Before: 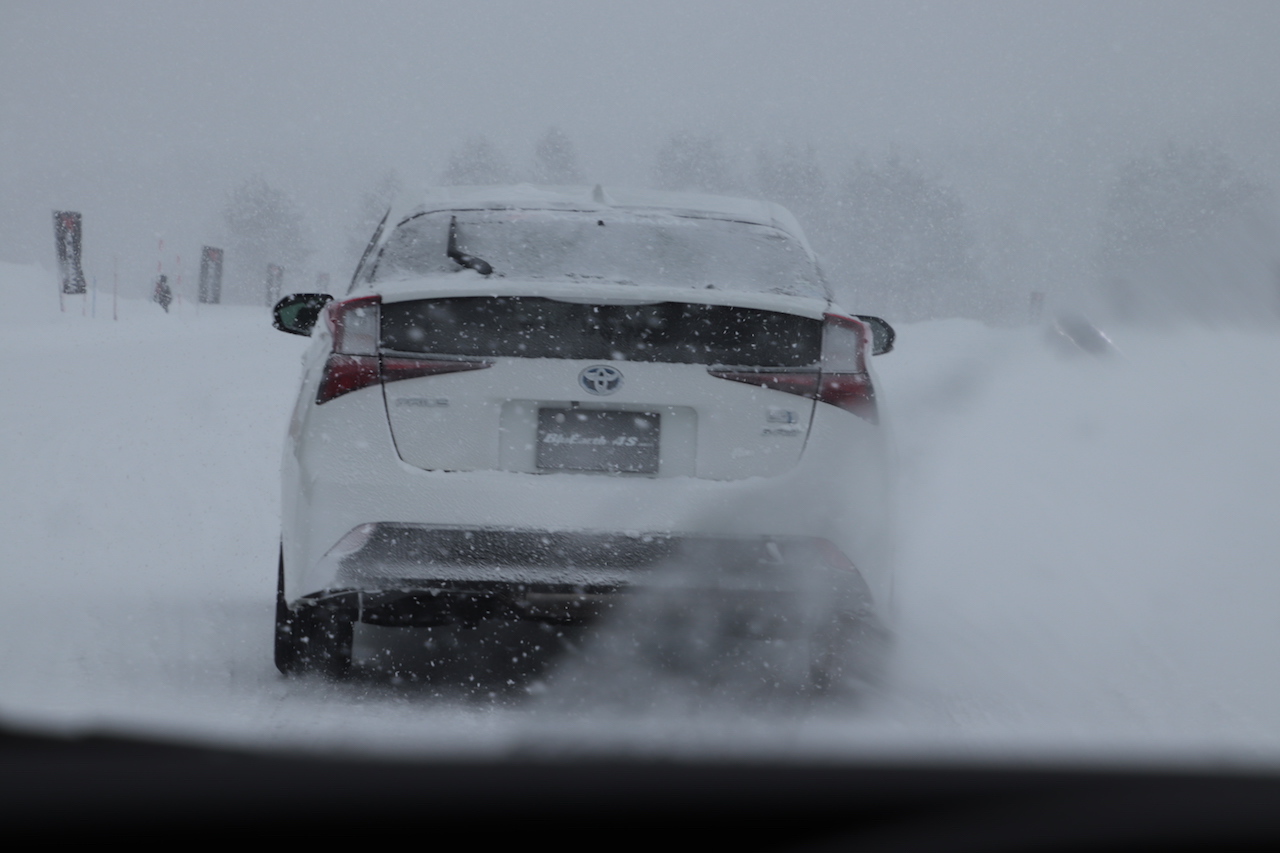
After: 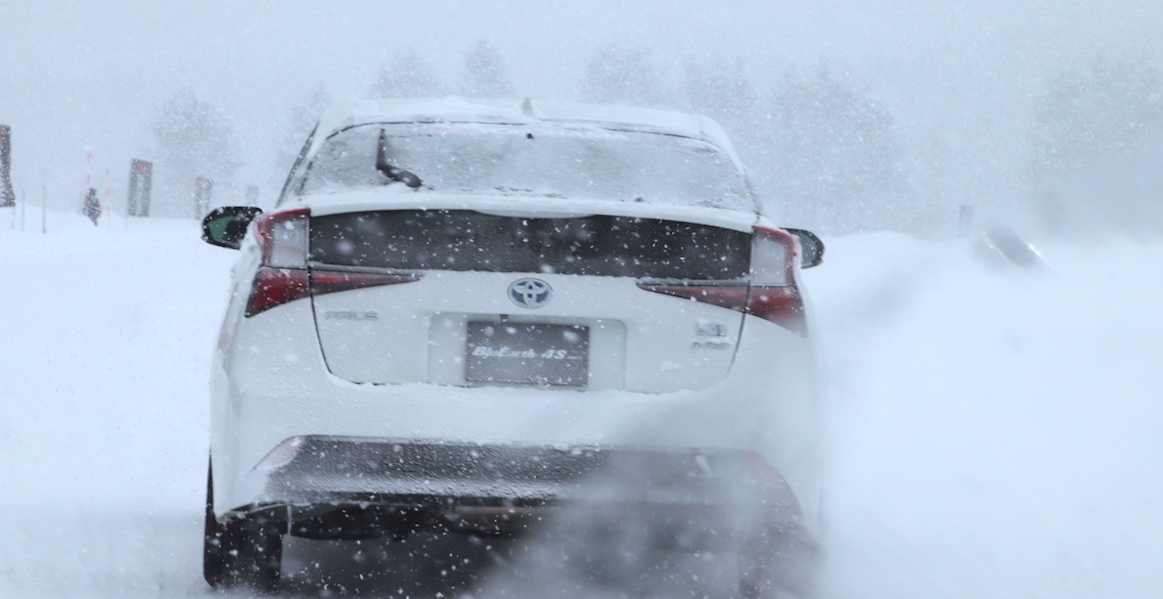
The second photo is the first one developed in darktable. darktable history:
exposure: black level correction 0, exposure 1 EV, compensate exposure bias true, compensate highlight preservation false
crop: left 5.596%, top 10.314%, right 3.534%, bottom 19.395%
local contrast: mode bilateral grid, contrast 15, coarseness 36, detail 105%, midtone range 0.2
color balance rgb: perceptual saturation grading › global saturation 20%, global vibrance 20%
